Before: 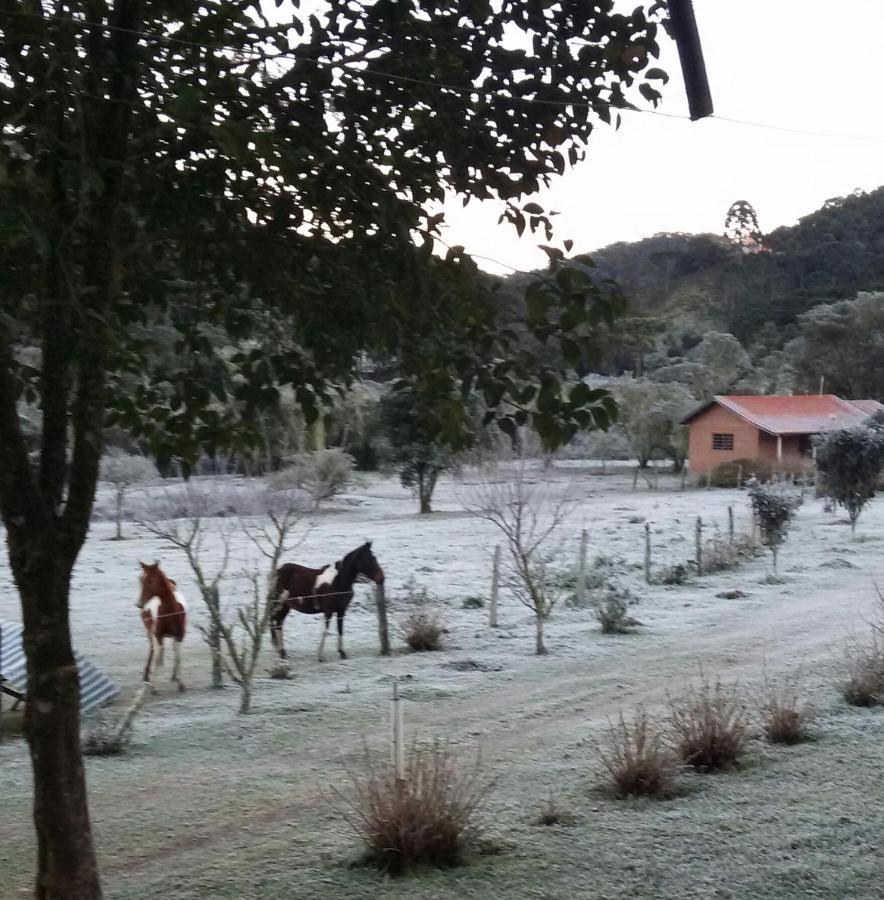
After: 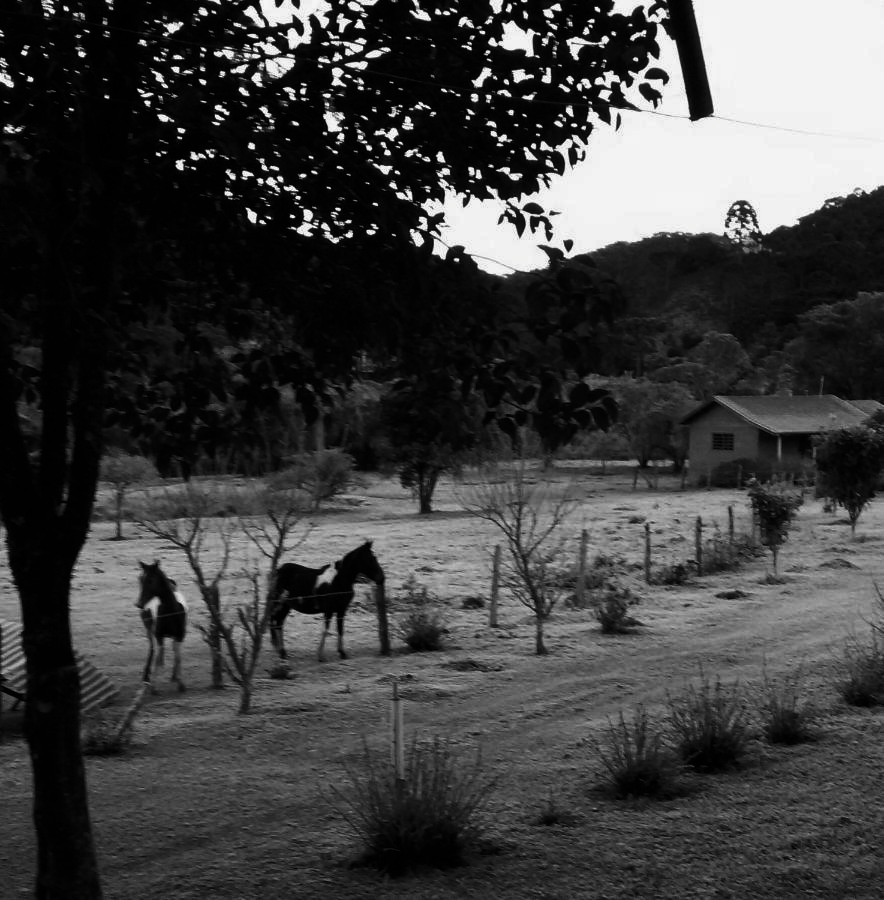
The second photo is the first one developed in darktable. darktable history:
contrast brightness saturation: contrast -0.033, brightness -0.579, saturation -0.997
